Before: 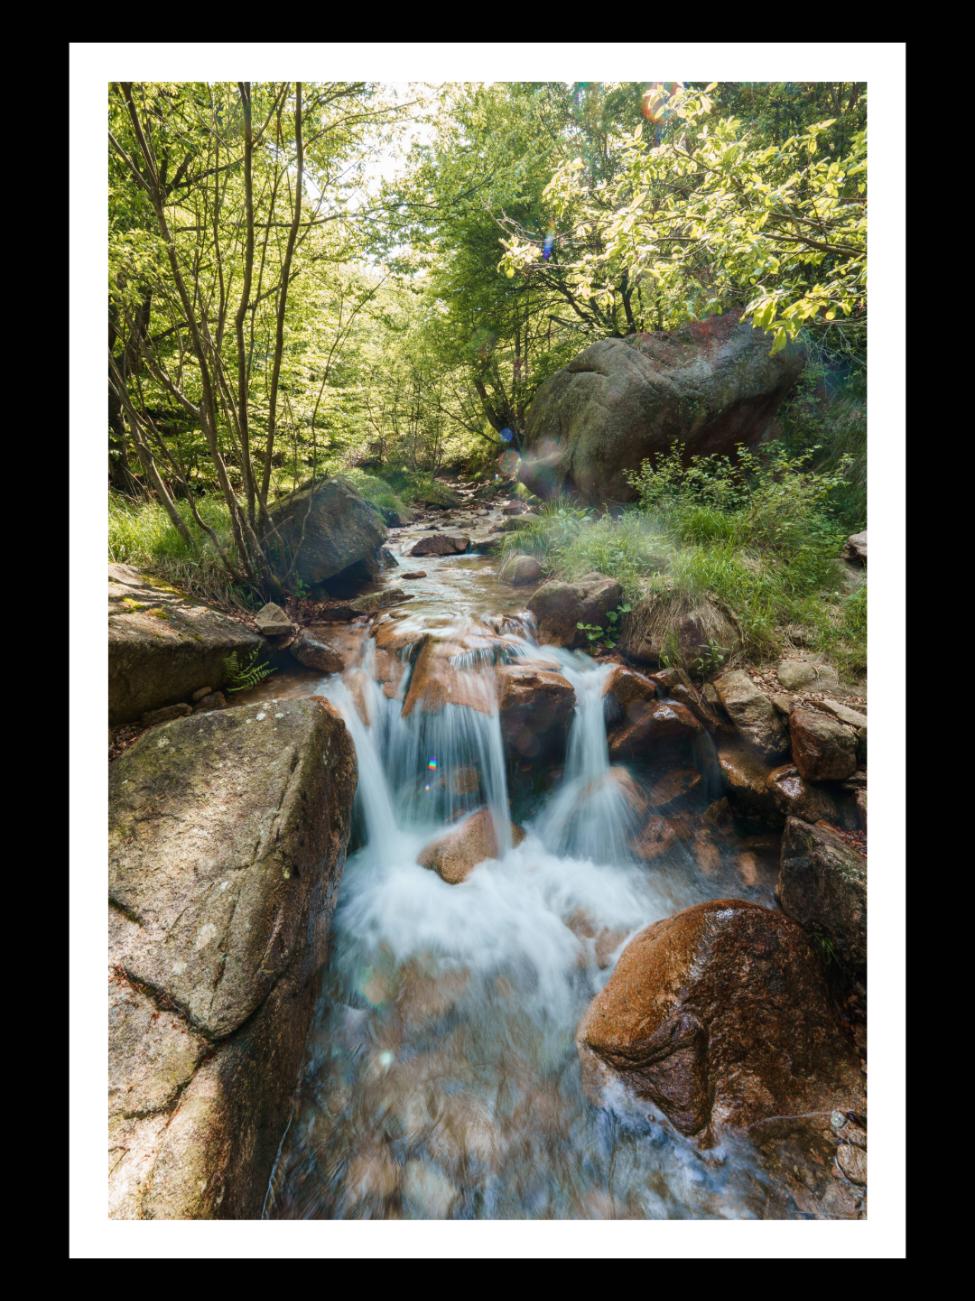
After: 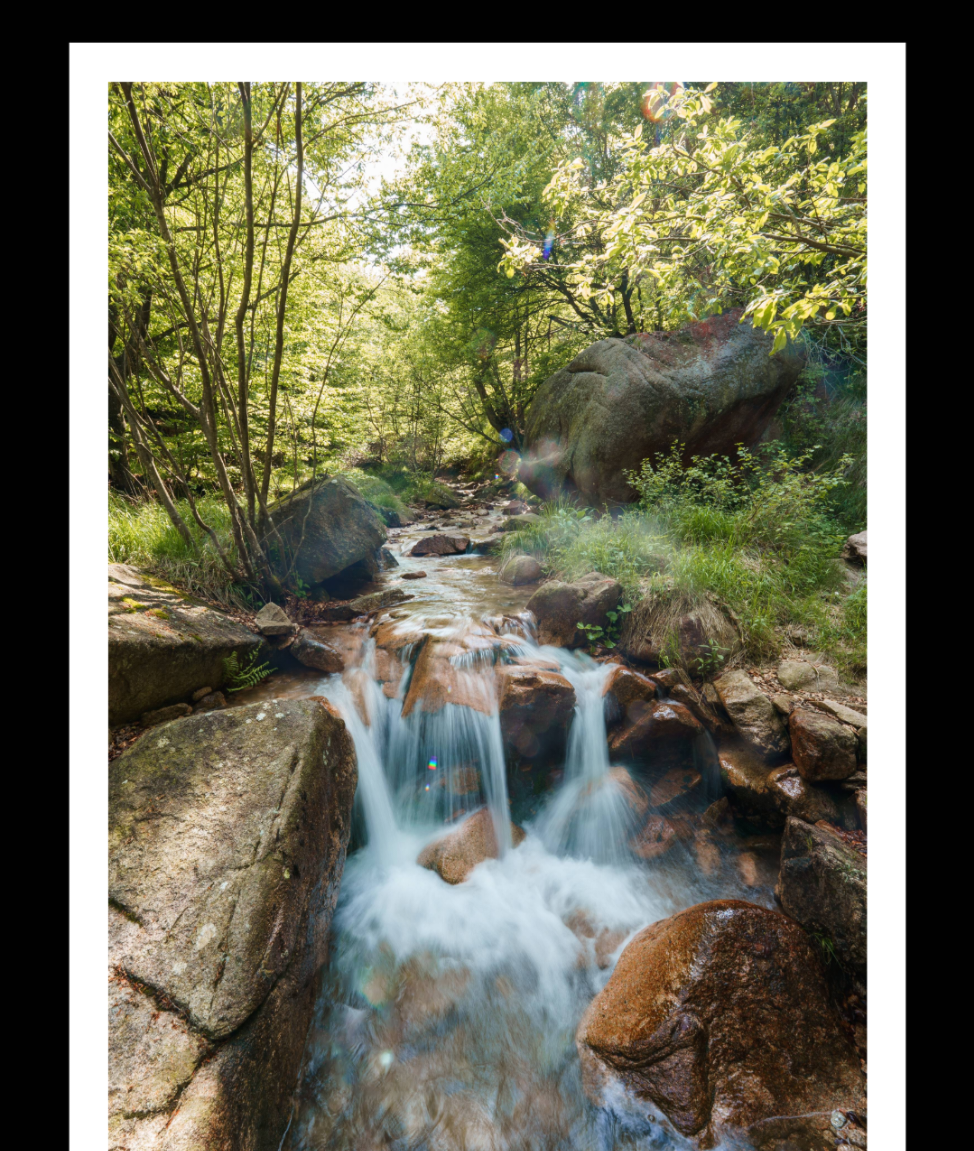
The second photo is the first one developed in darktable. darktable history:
white balance: emerald 1
crop and rotate: top 0%, bottom 11.49%
